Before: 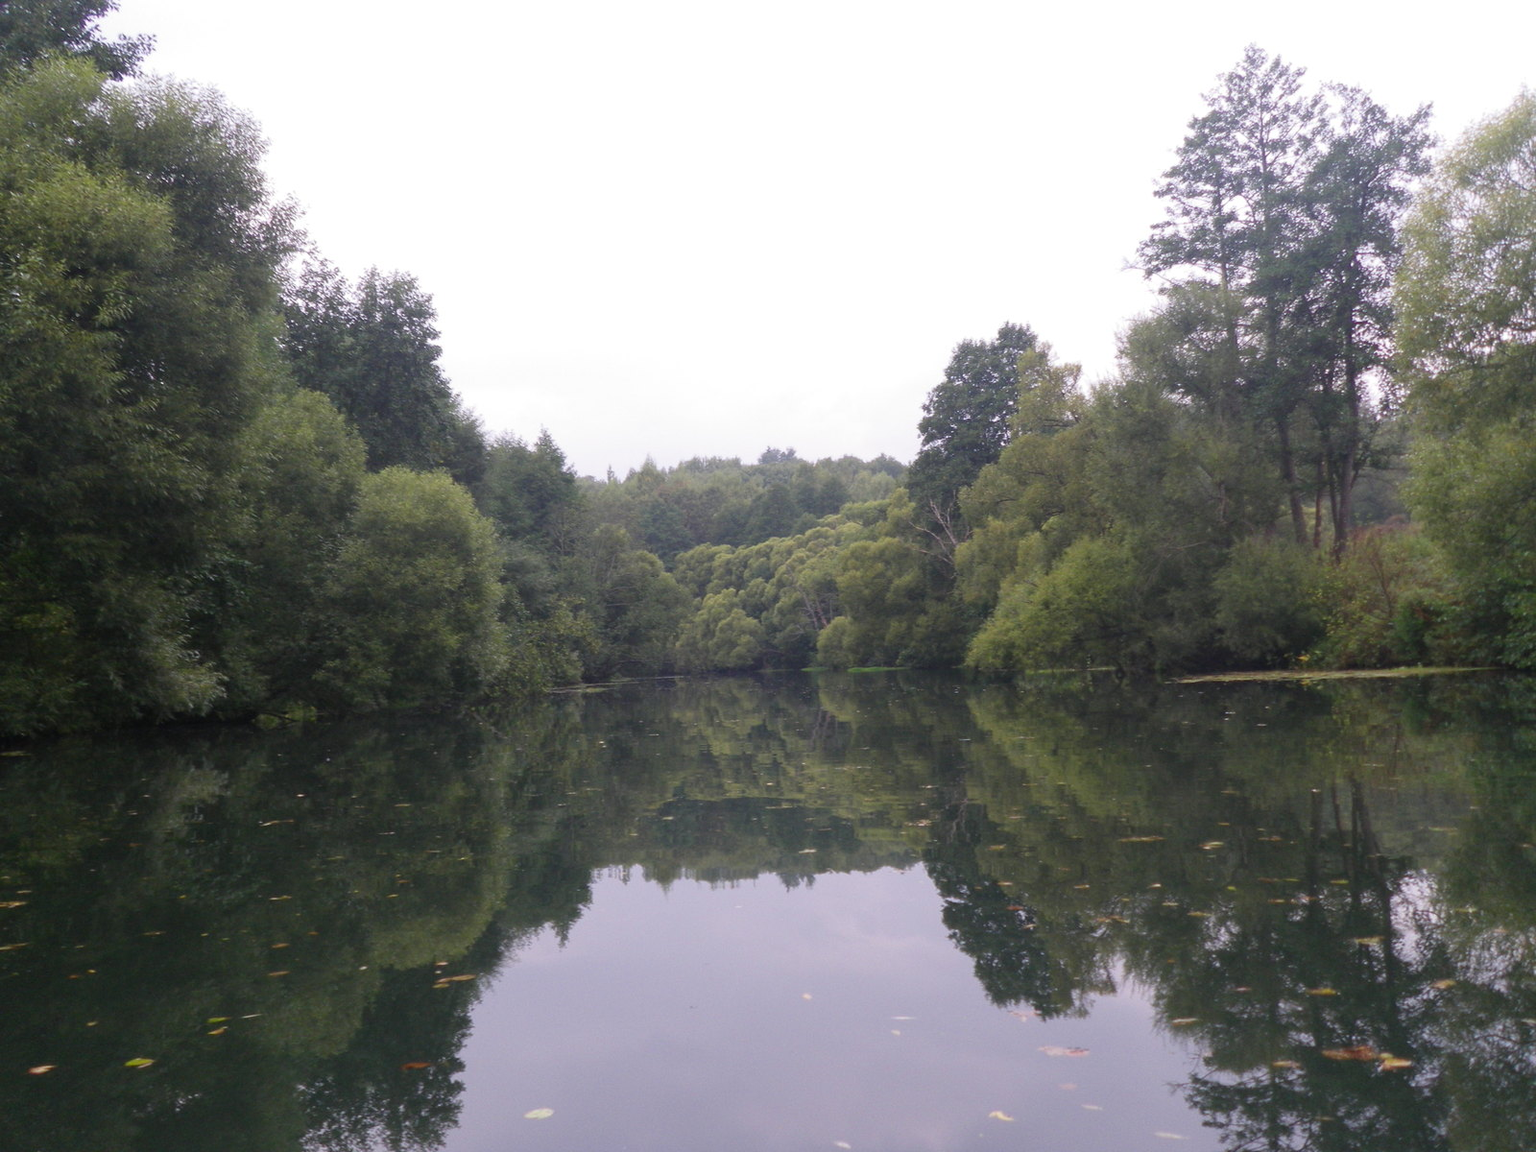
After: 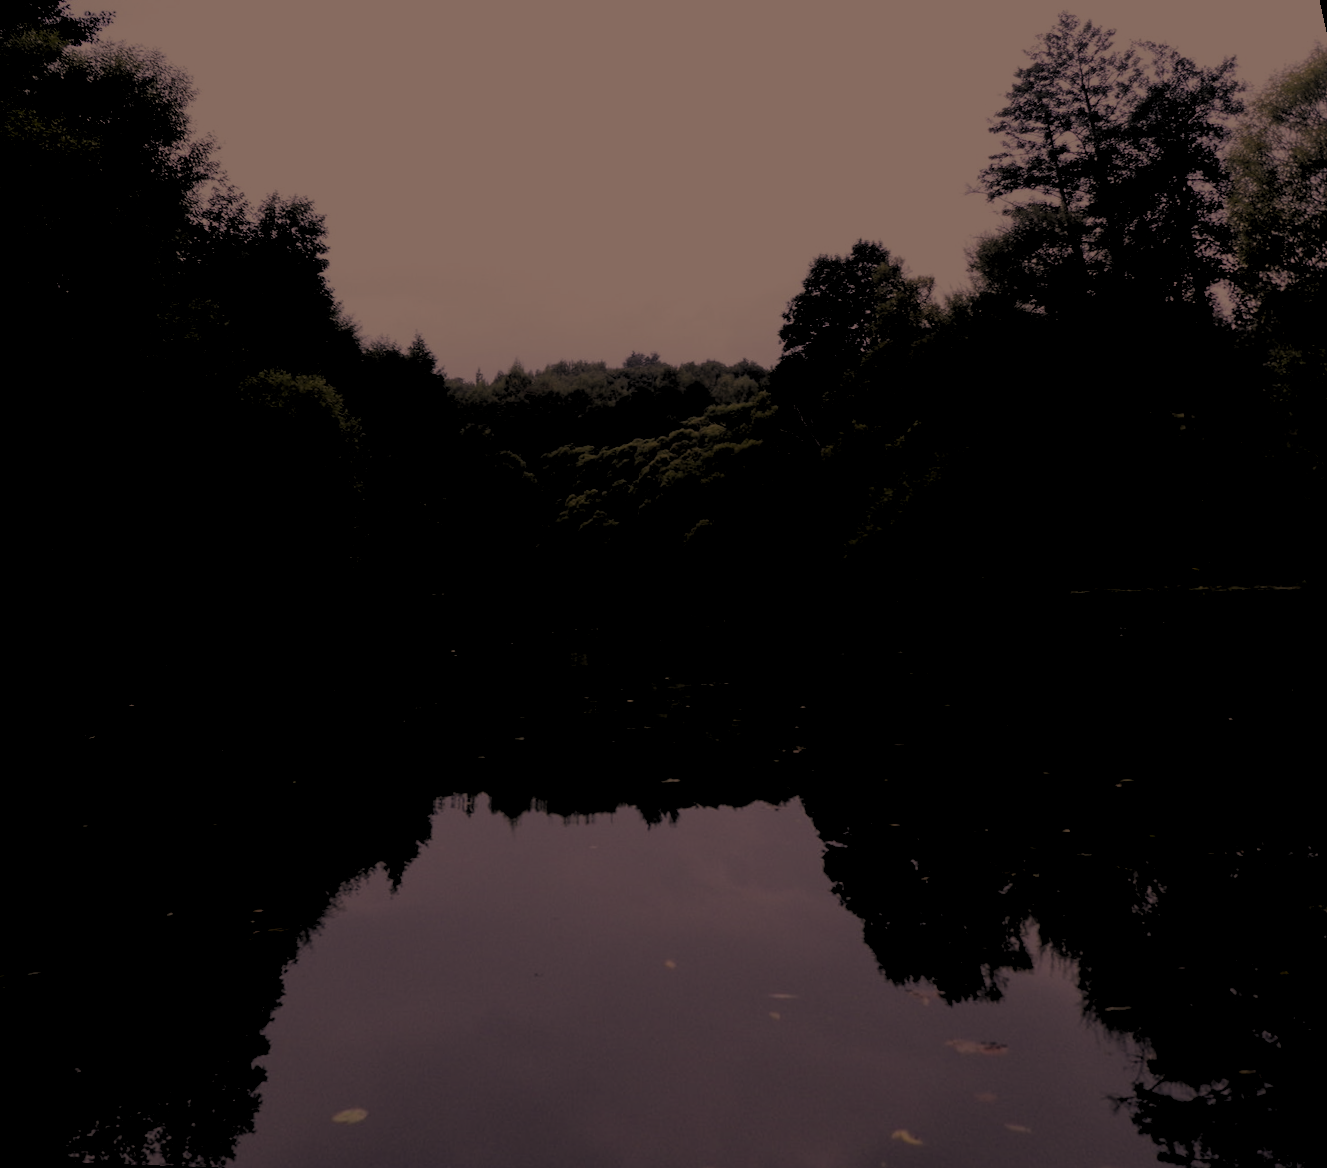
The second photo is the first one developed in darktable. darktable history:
exposure: exposure -2.446 EV, compensate highlight preservation false
color correction: highlights a* 21.88, highlights b* 22.25
contrast brightness saturation: saturation 0.1
haze removal: strength 0.29, distance 0.25, compatibility mode true, adaptive false
rotate and perspective: rotation 0.72°, lens shift (vertical) -0.352, lens shift (horizontal) -0.051, crop left 0.152, crop right 0.859, crop top 0.019, crop bottom 0.964
rgb levels: levels [[0.034, 0.472, 0.904], [0, 0.5, 1], [0, 0.5, 1]]
